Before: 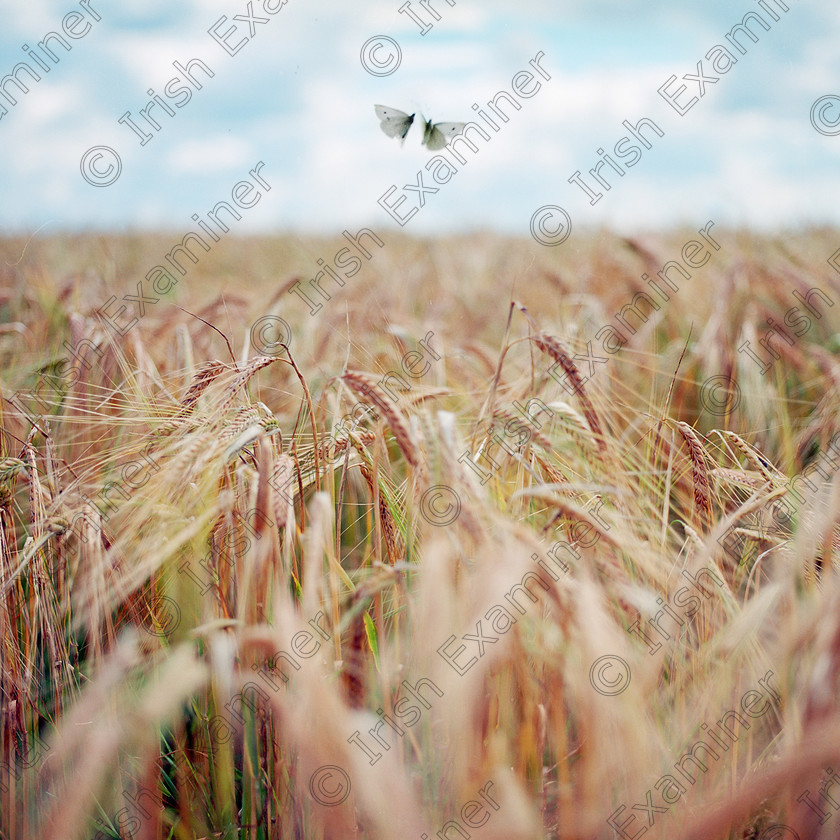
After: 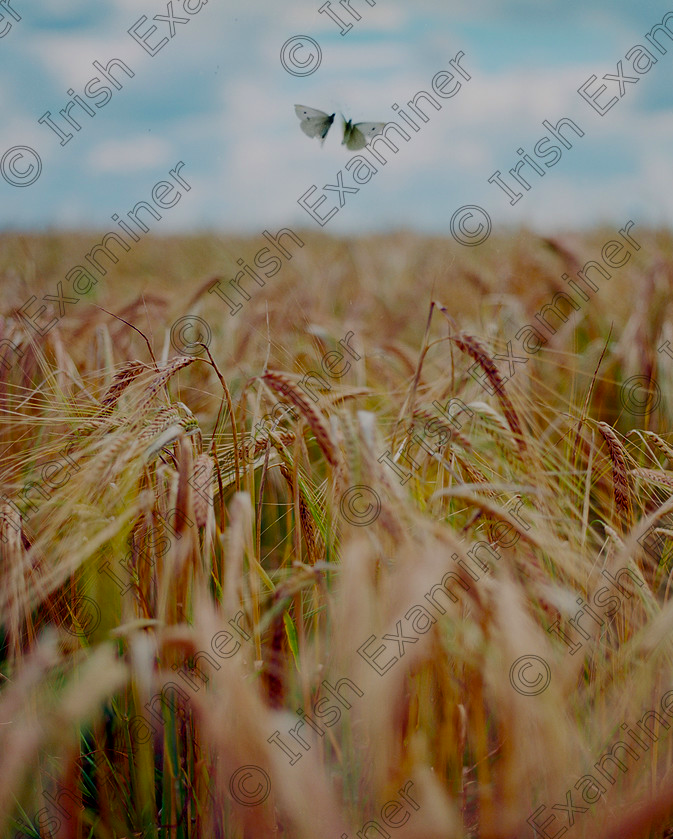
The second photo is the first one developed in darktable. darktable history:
crop and rotate: left 9.609%, right 10.162%
exposure: exposure -1.42 EV, compensate highlight preservation false
color balance rgb: perceptual saturation grading › global saturation 20%, perceptual saturation grading › highlights -24.838%, perceptual saturation grading › shadows 49.531%, perceptual brilliance grading › global brilliance -4.551%, perceptual brilliance grading › highlights 24.458%, perceptual brilliance grading › mid-tones 6.929%, perceptual brilliance grading › shadows -4.91%, global vibrance 25.506%
velvia: strength 14.43%
